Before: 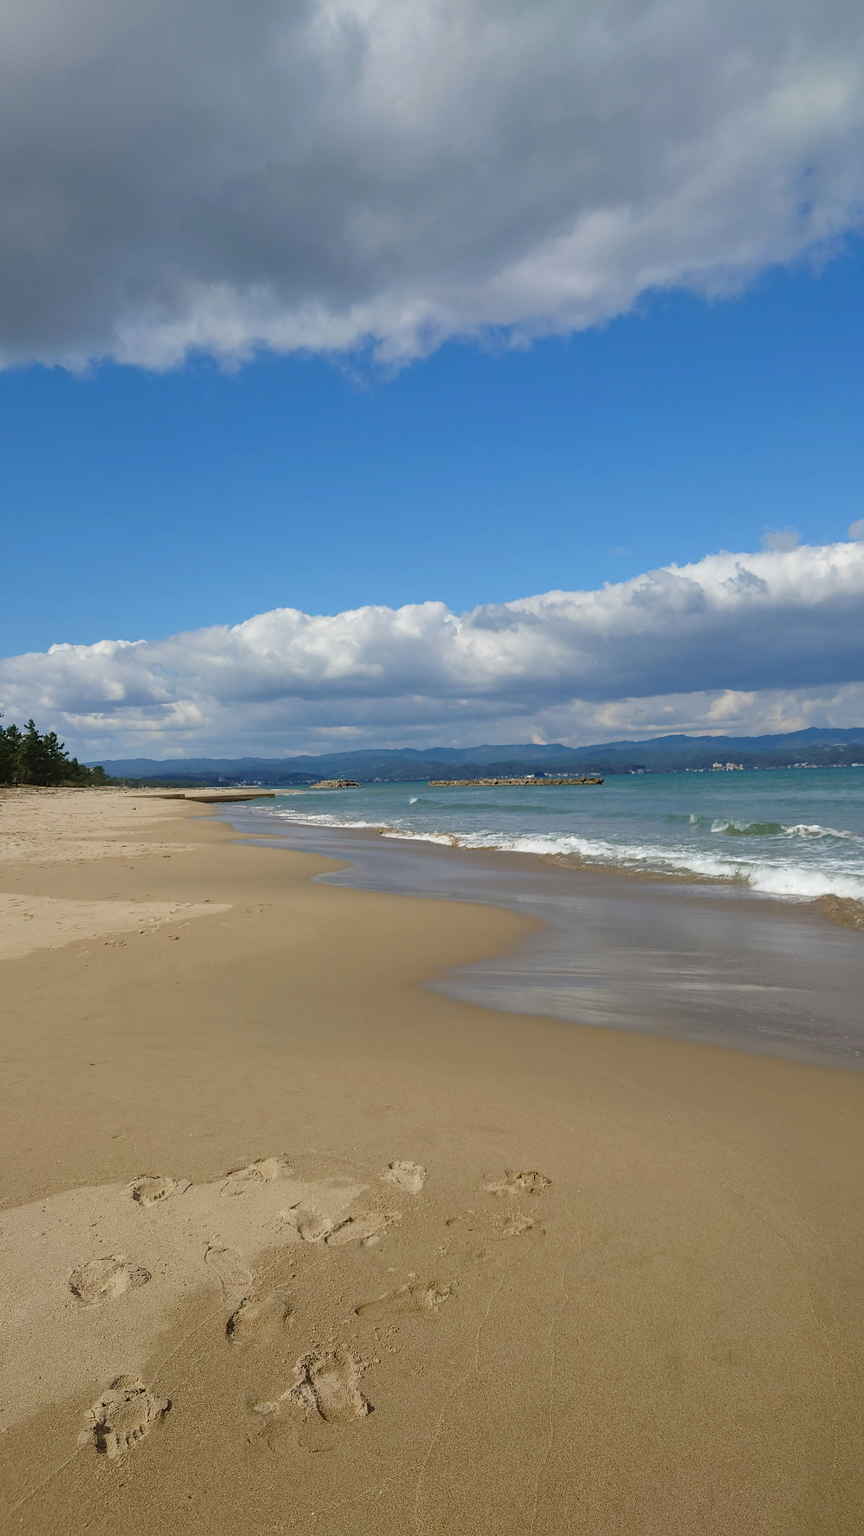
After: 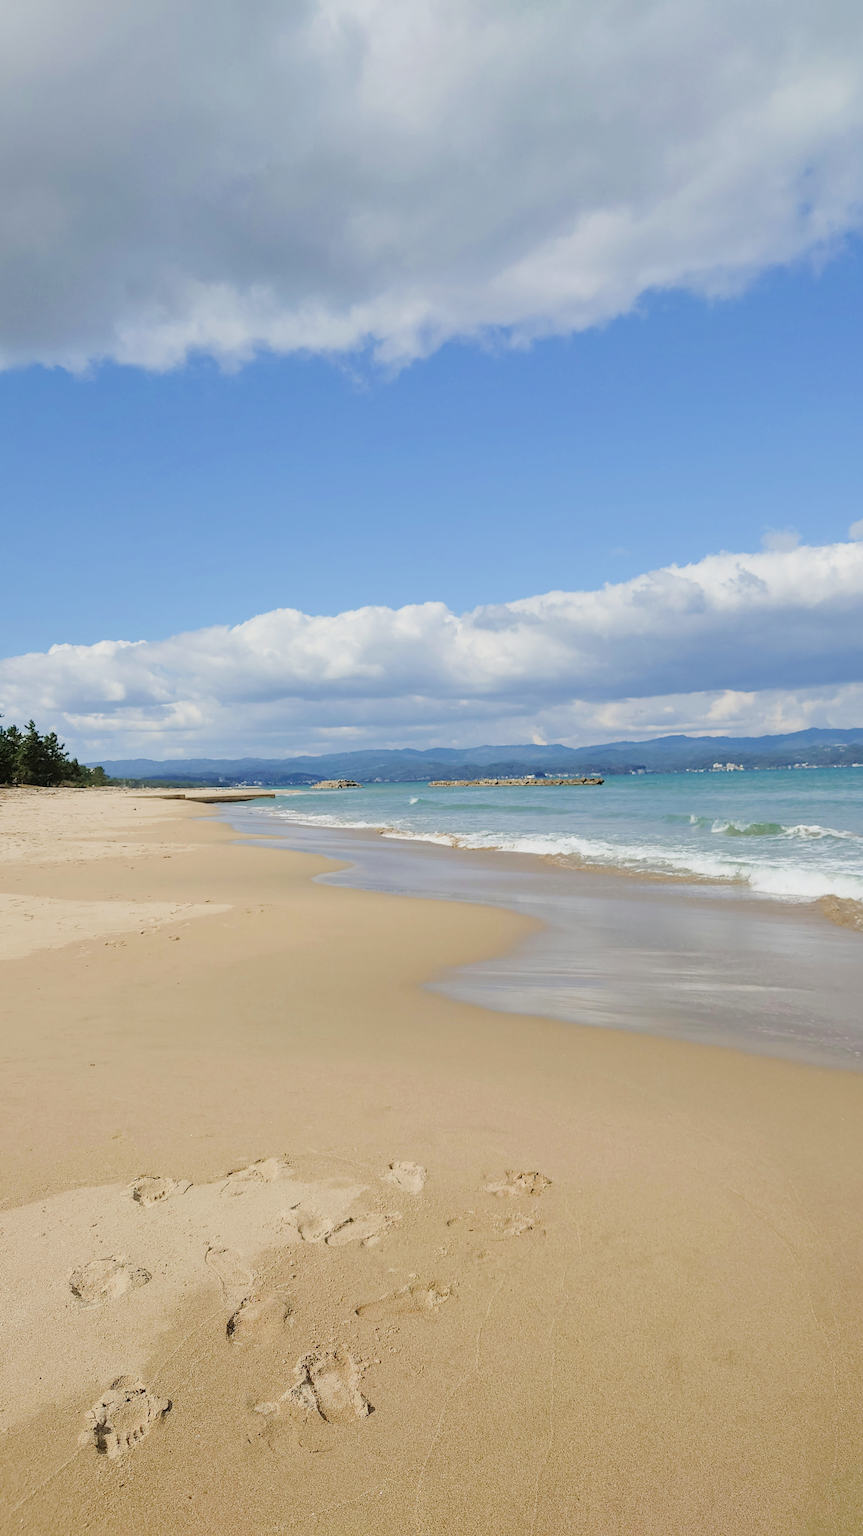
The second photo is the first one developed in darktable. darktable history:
contrast brightness saturation: saturation -0.048
filmic rgb: black relative exposure -7.18 EV, white relative exposure 5.36 EV, hardness 3.03
exposure: exposure 1.094 EV, compensate highlight preservation false
